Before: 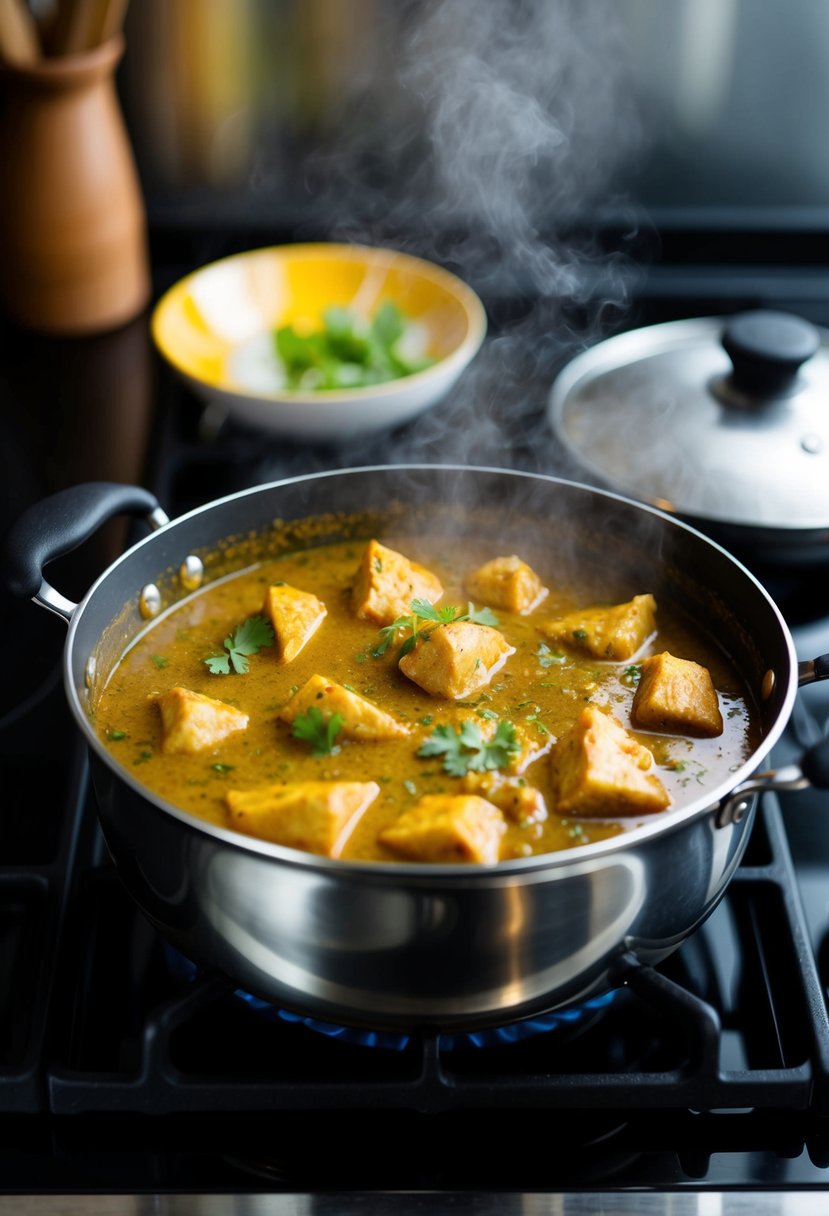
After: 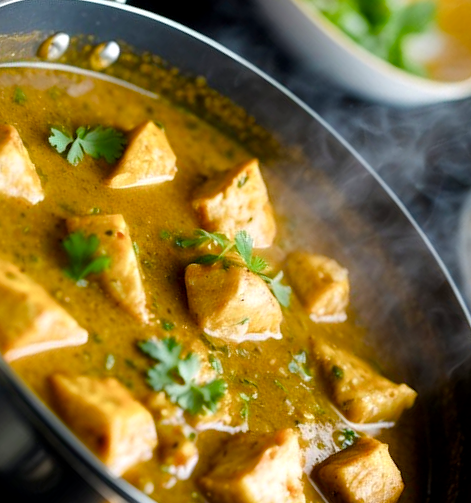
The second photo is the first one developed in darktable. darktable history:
local contrast: highlights 106%, shadows 101%, detail 120%, midtone range 0.2
color balance rgb: perceptual saturation grading › global saturation 0.059%, perceptual saturation grading › highlights -17.951%, perceptual saturation grading › mid-tones 32.921%, perceptual saturation grading › shadows 50.309%, contrast 4.719%
crop and rotate: angle -44.57°, top 16.192%, right 0.953%, bottom 11.742%
